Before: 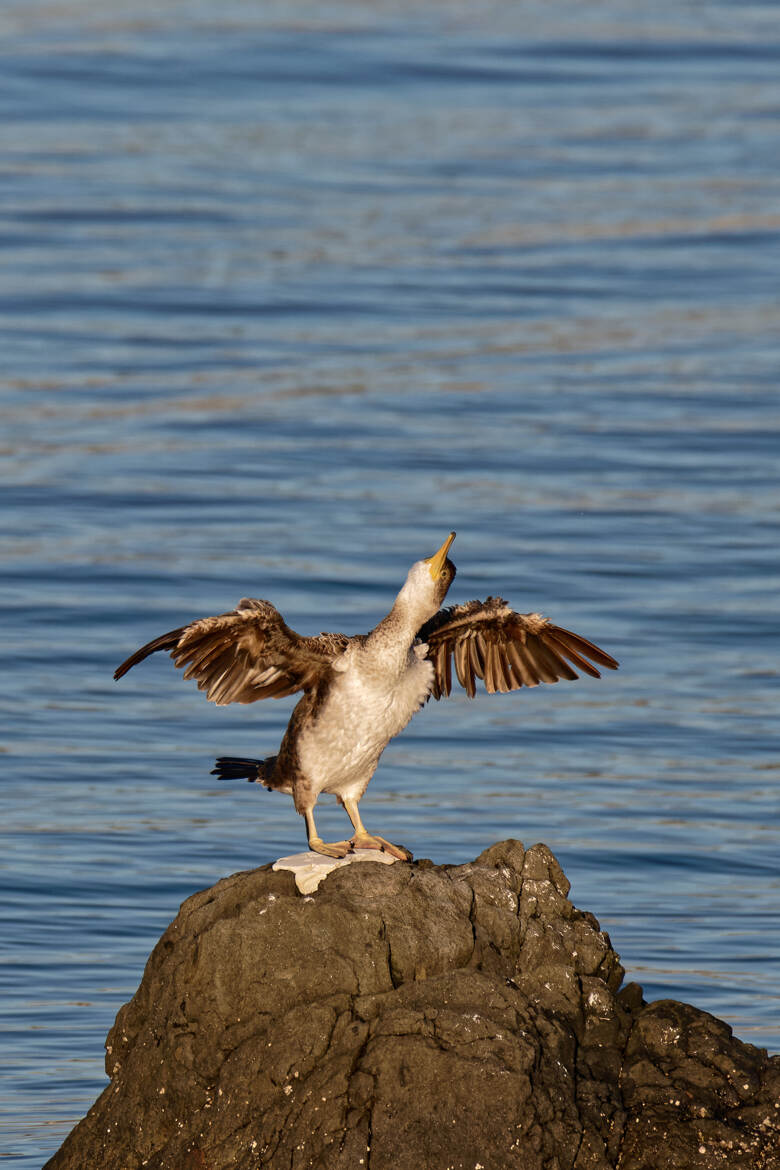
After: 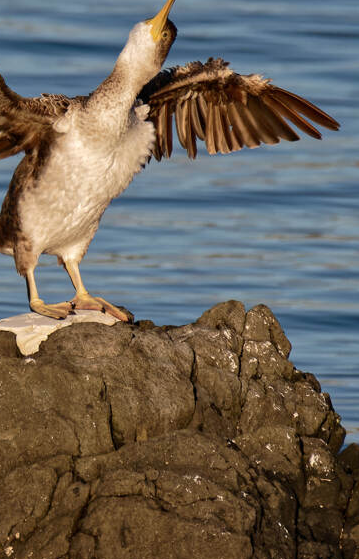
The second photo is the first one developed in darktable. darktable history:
crop: left 35.842%, top 46.074%, right 18.121%, bottom 6.117%
